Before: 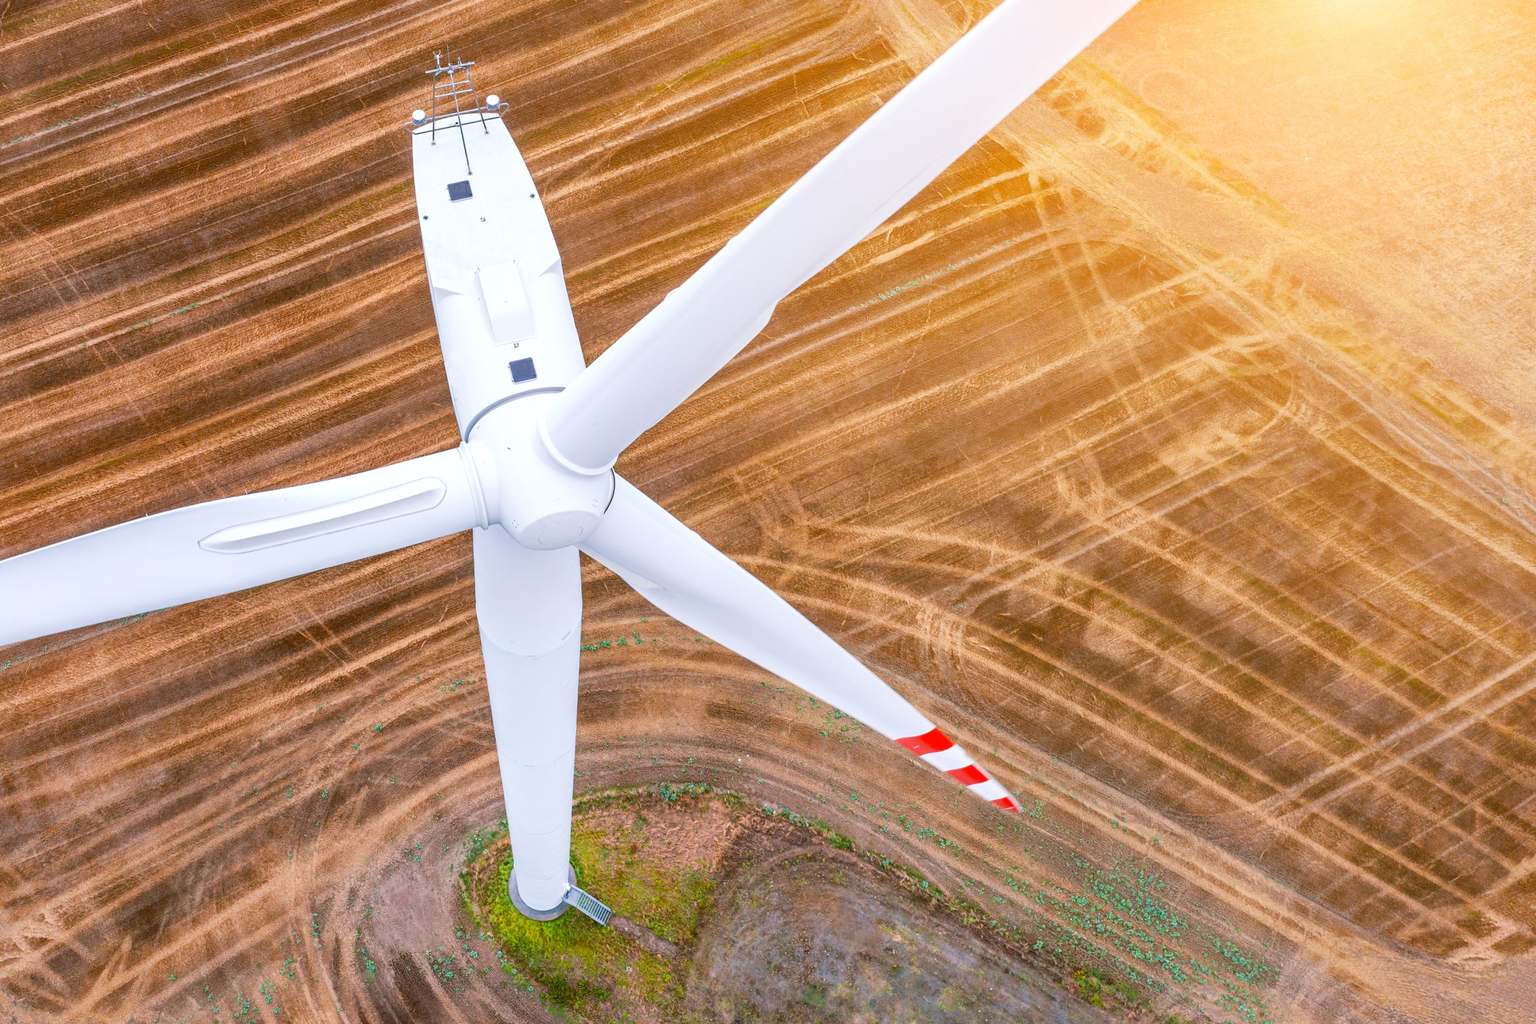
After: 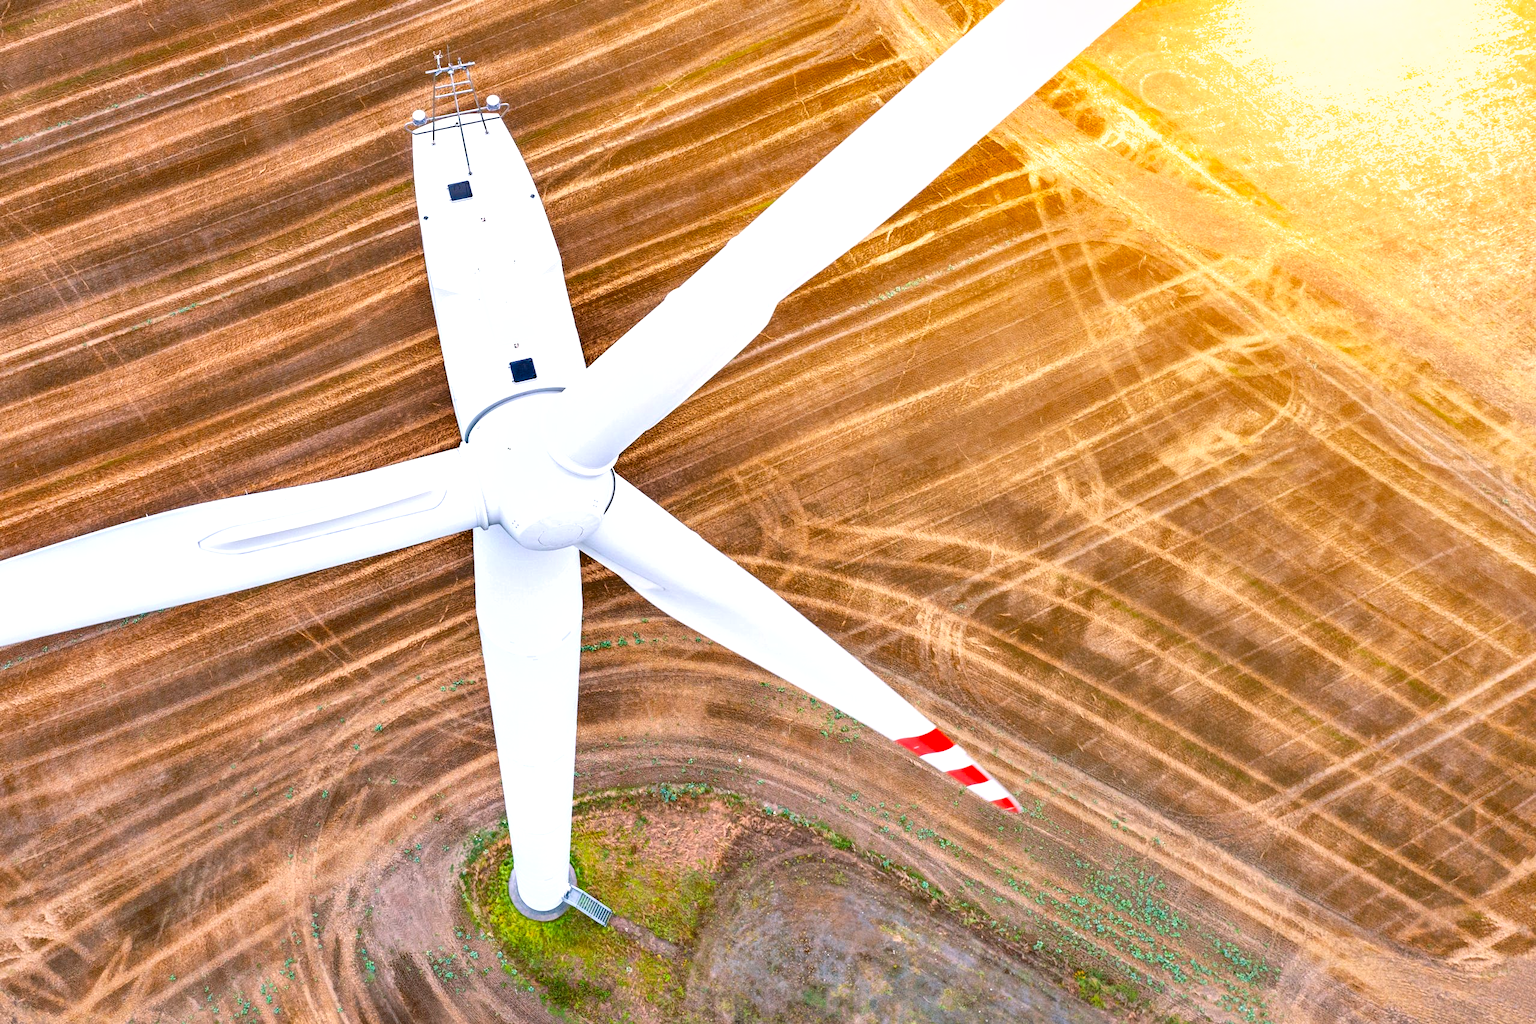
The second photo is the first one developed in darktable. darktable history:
exposure: black level correction 0.001, exposure 0.498 EV, compensate highlight preservation false
shadows and highlights: low approximation 0.01, soften with gaussian
